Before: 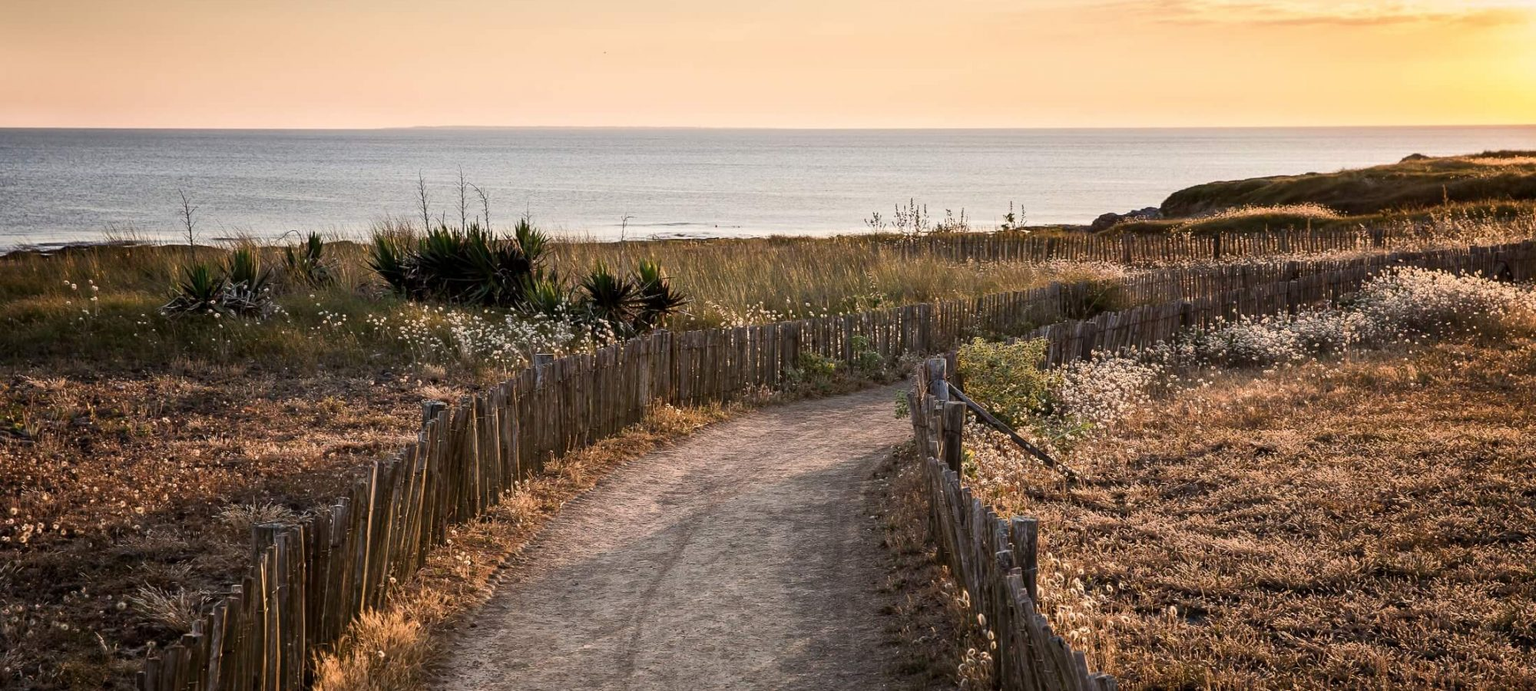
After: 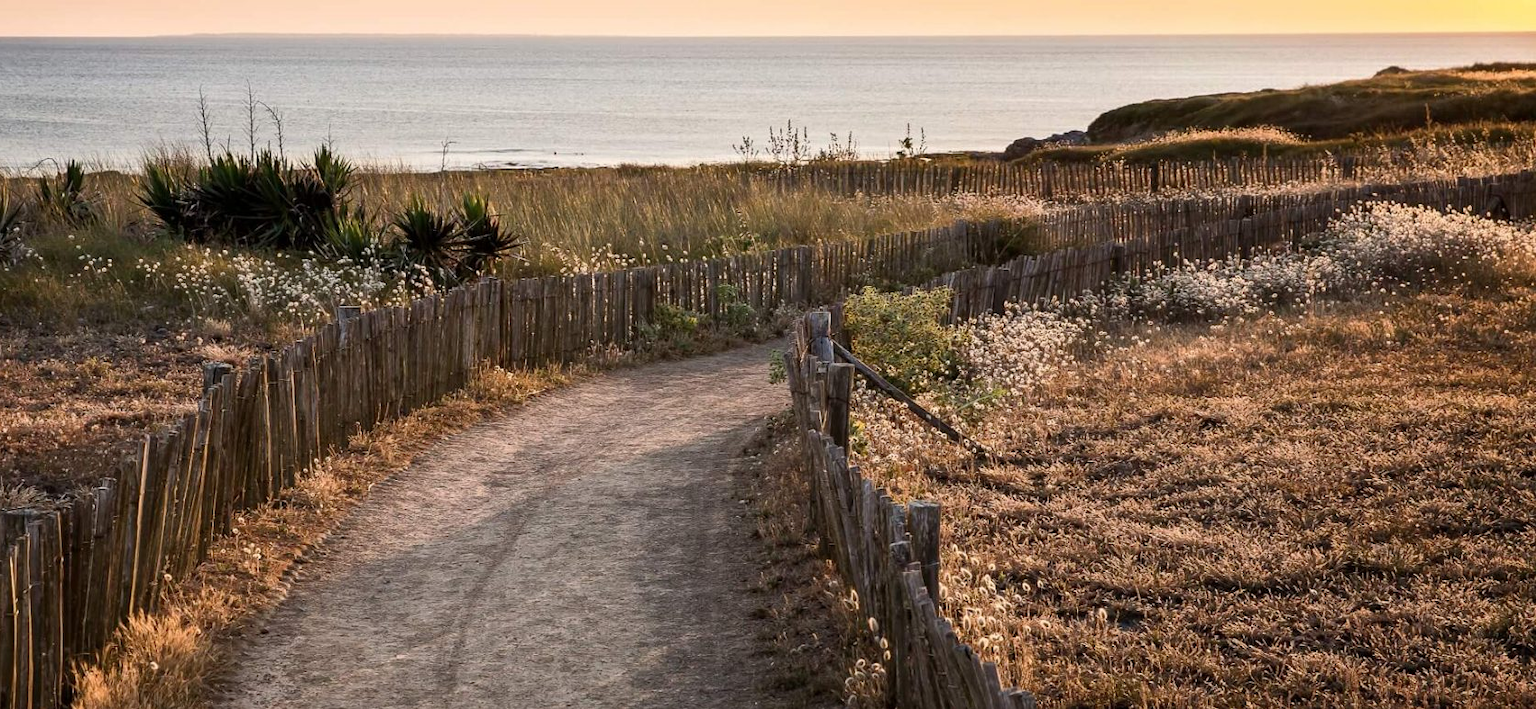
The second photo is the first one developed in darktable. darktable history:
crop: left 16.471%, top 14.333%
